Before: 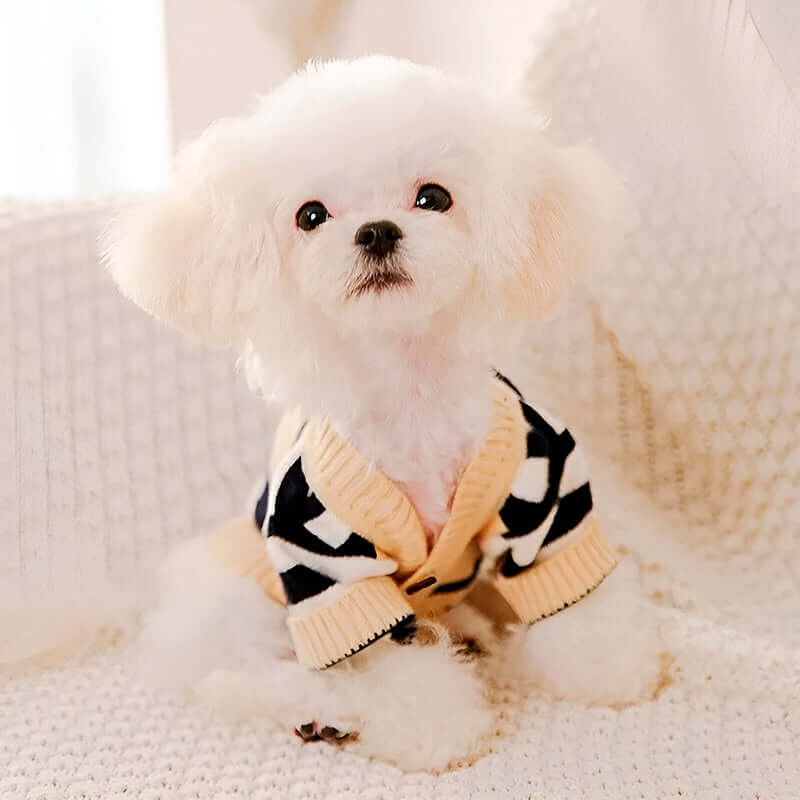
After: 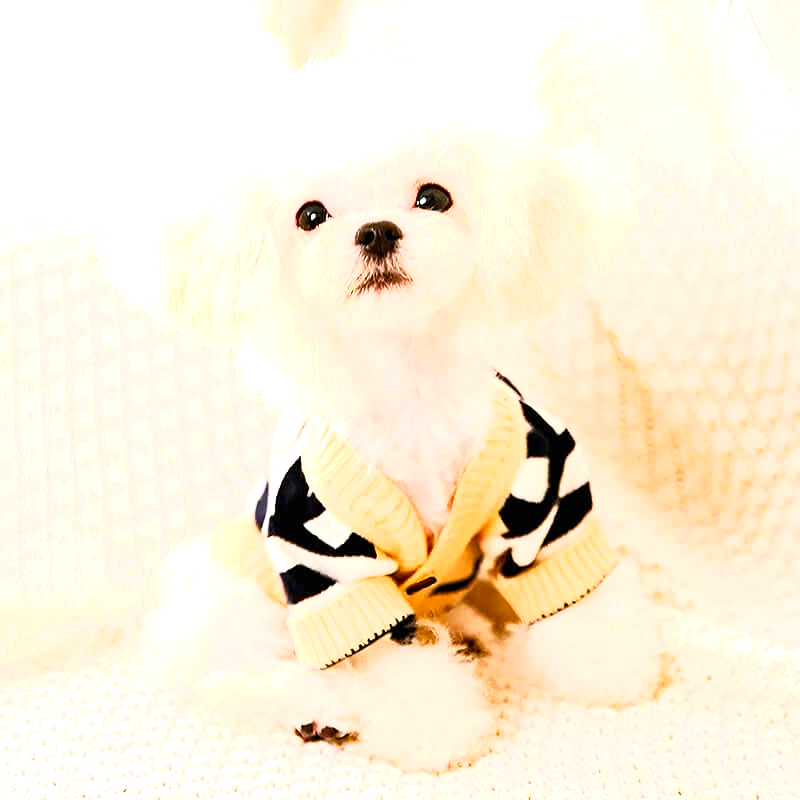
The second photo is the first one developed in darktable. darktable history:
white balance: red 1.009, blue 0.985
shadows and highlights: shadows 0, highlights 40
color balance rgb: perceptual saturation grading › global saturation 30%
exposure: exposure 0.74 EV, compensate highlight preservation false
